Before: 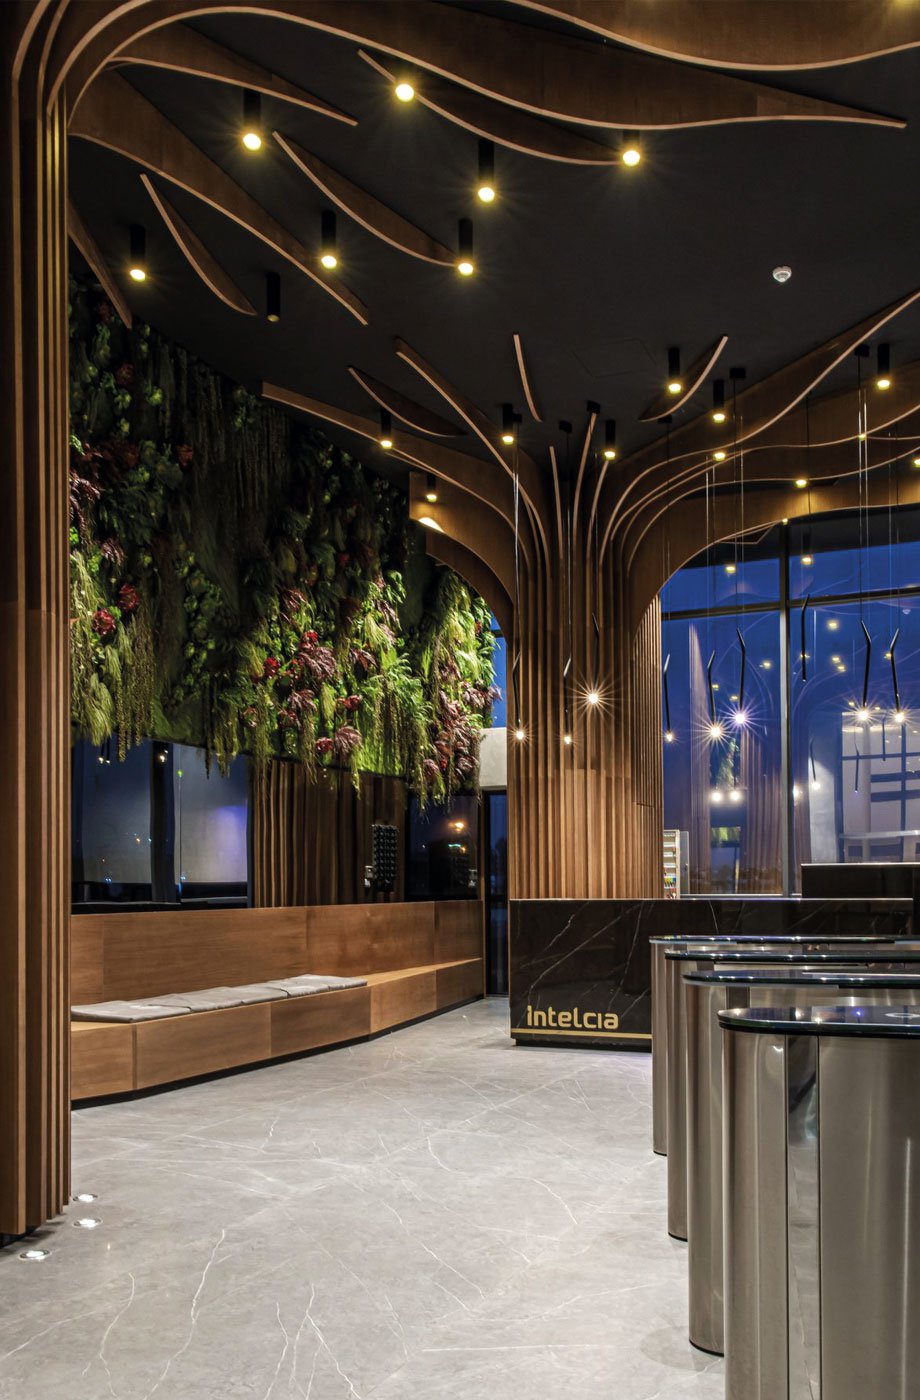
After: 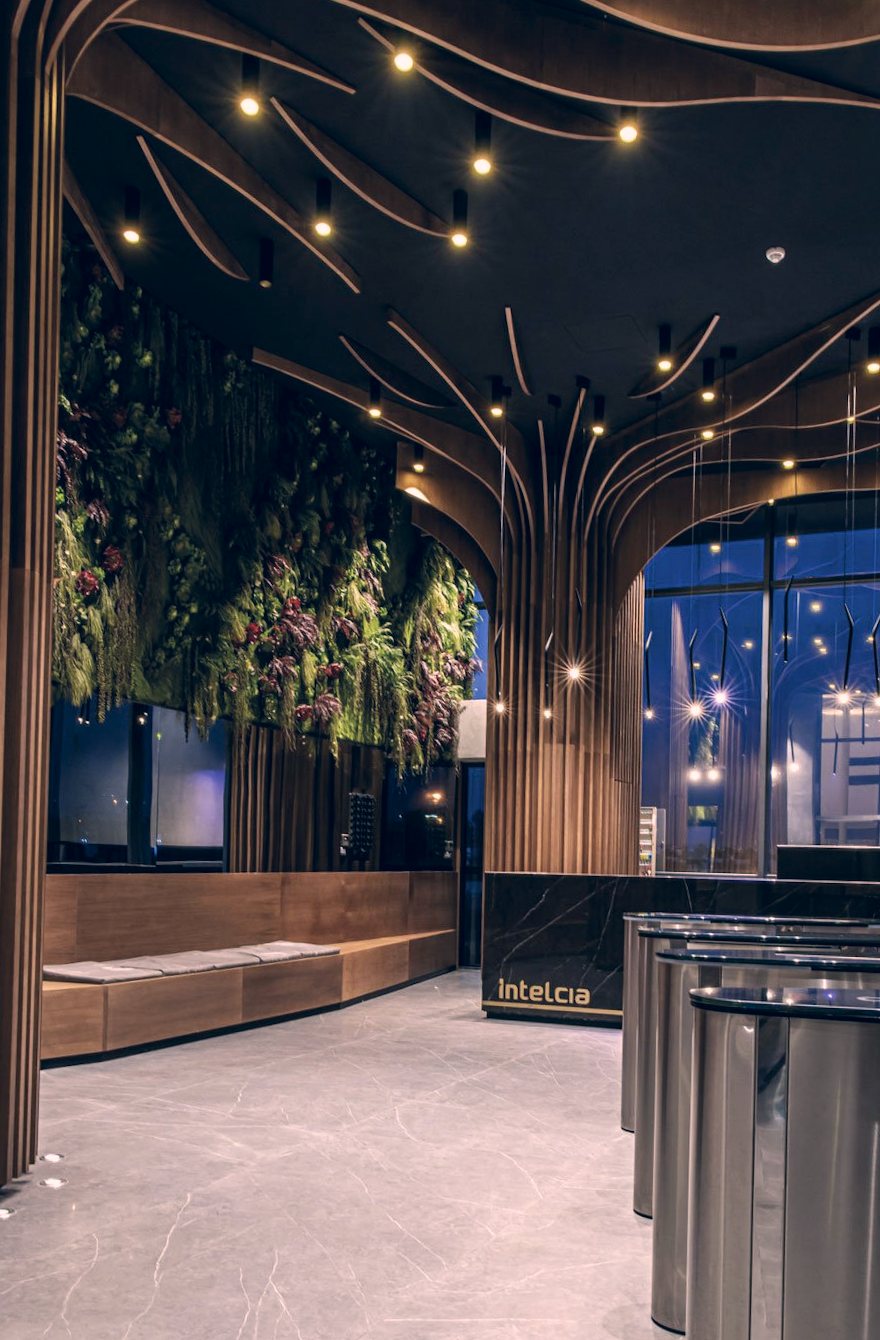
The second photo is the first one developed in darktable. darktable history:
color correction: highlights a* 14.46, highlights b* 5.85, shadows a* -5.53, shadows b* -15.24, saturation 0.85
crop and rotate: angle -1.69°
